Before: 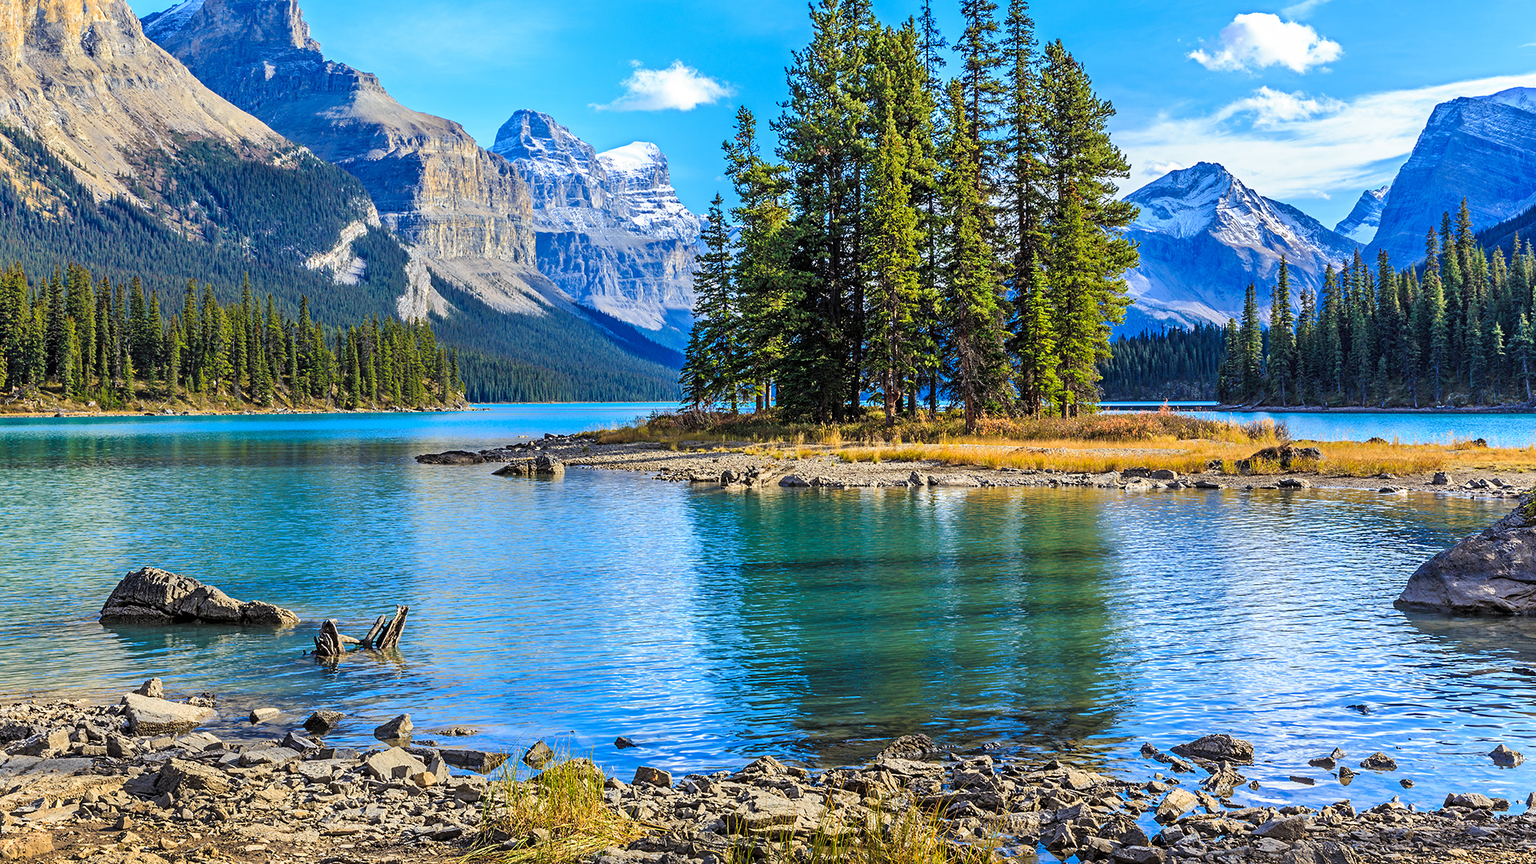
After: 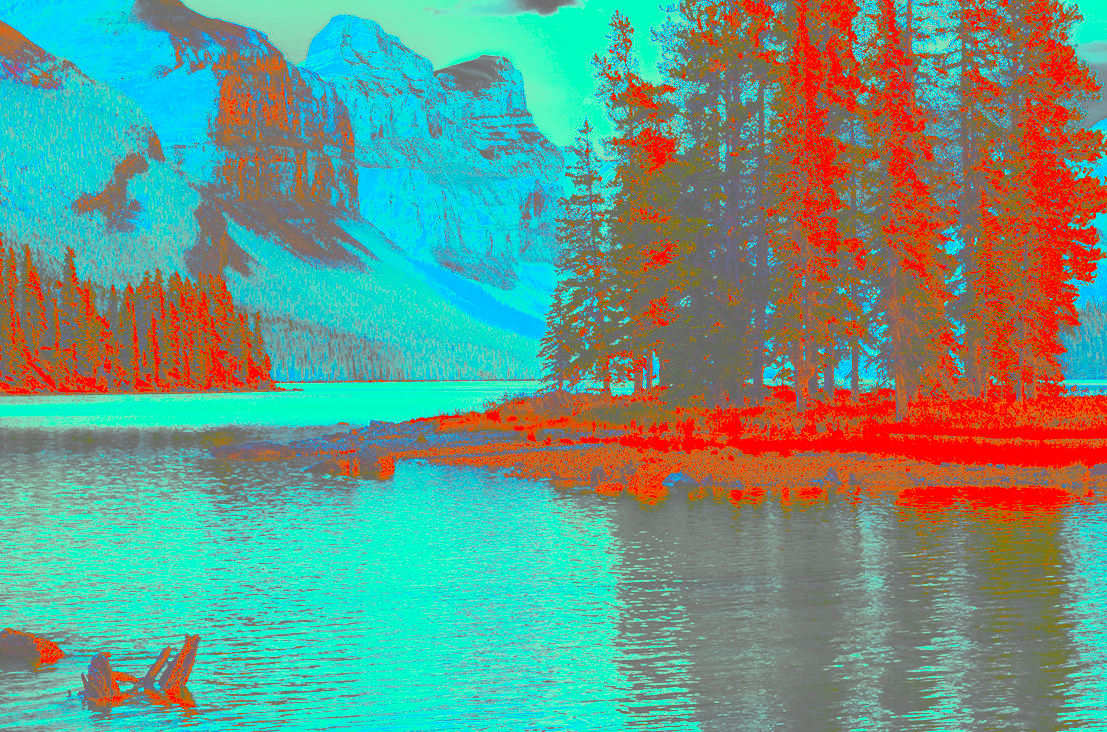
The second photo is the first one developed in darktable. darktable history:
exposure: black level correction 0.001, exposure 1.717 EV, compensate highlight preservation false
crop: left 16.218%, top 11.365%, right 26.116%, bottom 20.798%
contrast brightness saturation: contrast -0.973, brightness -0.18, saturation 0.762
color zones: curves: ch0 [(0.009, 0.528) (0.136, 0.6) (0.255, 0.586) (0.39, 0.528) (0.522, 0.584) (0.686, 0.736) (0.849, 0.561)]; ch1 [(0.045, 0.781) (0.14, 0.416) (0.257, 0.695) (0.442, 0.032) (0.738, 0.338) (0.818, 0.632) (0.891, 0.741) (1, 0.704)]; ch2 [(0, 0.667) (0.141, 0.52) (0.26, 0.37) (0.474, 0.432) (0.743, 0.286)]
shadows and highlights: soften with gaussian
sharpen: on, module defaults
tone curve: curves: ch0 [(0, 0.009) (0.105, 0.08) (0.195, 0.18) (0.283, 0.316) (0.384, 0.434) (0.485, 0.531) (0.638, 0.69) (0.81, 0.872) (1, 0.977)]; ch1 [(0, 0) (0.161, 0.092) (0.35, 0.33) (0.379, 0.401) (0.456, 0.469) (0.502, 0.5) (0.525, 0.514) (0.586, 0.604) (0.642, 0.645) (0.858, 0.817) (1, 0.942)]; ch2 [(0, 0) (0.371, 0.362) (0.437, 0.437) (0.48, 0.49) (0.53, 0.515) (0.56, 0.571) (0.622, 0.606) (0.881, 0.795) (1, 0.929)], color space Lab, linked channels
